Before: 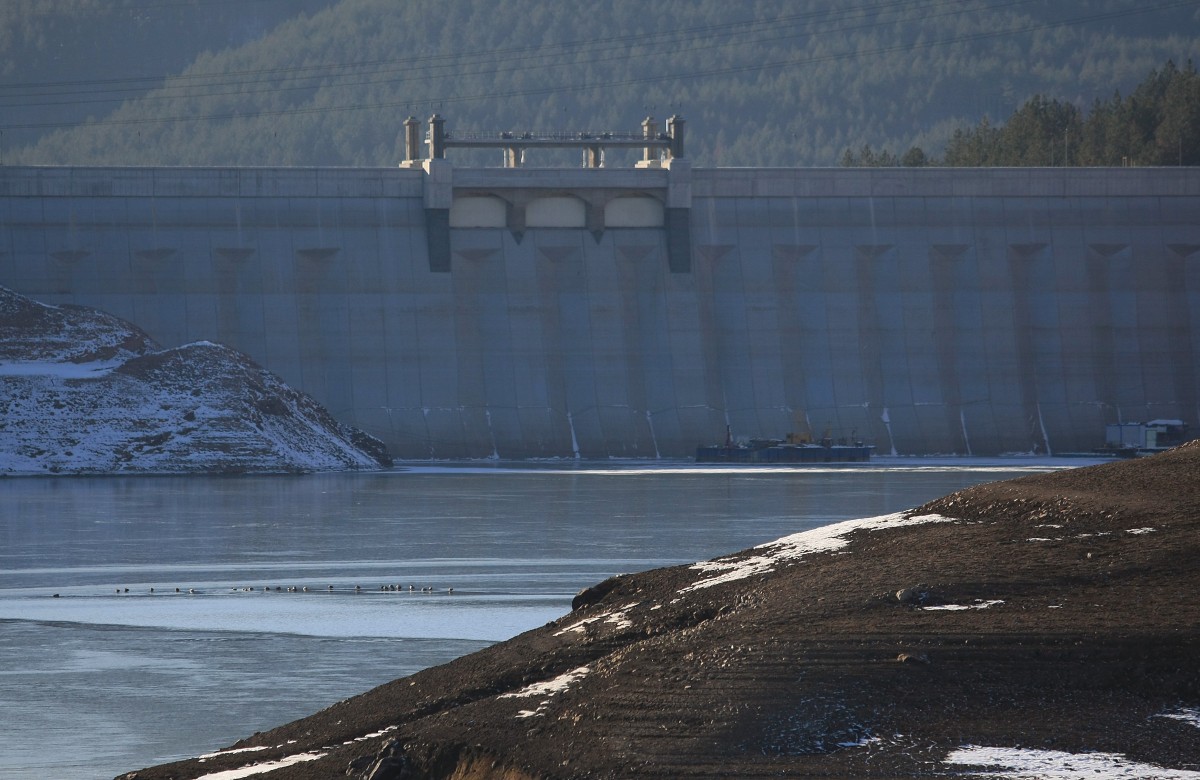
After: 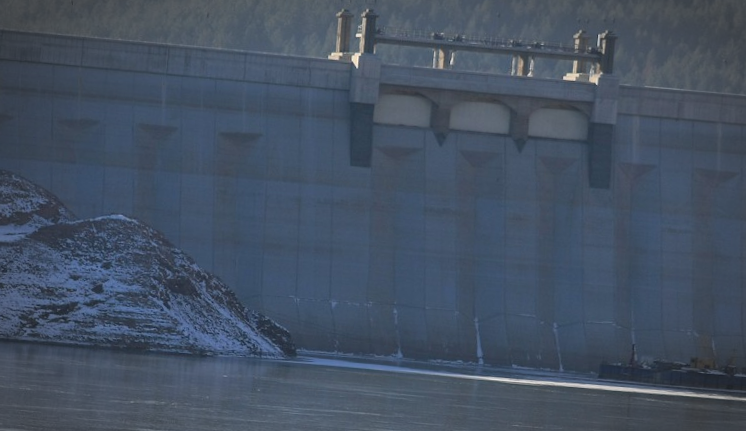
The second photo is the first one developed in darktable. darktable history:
crop and rotate: angle -4.99°, left 2.122%, top 6.945%, right 27.566%, bottom 30.519%
vignetting: automatic ratio true
